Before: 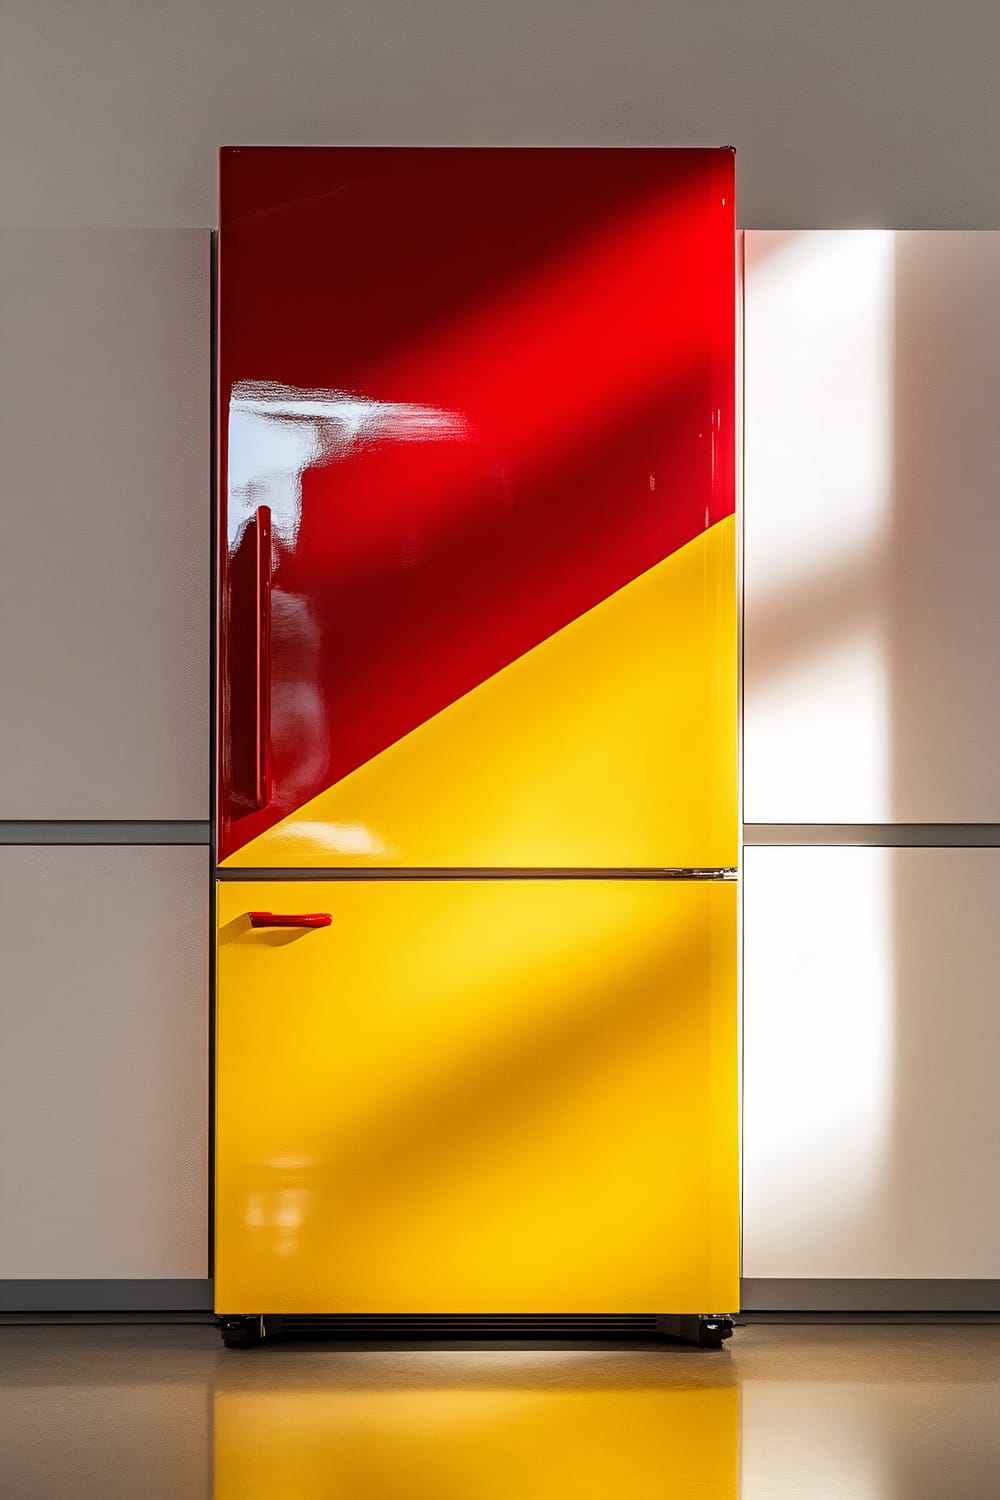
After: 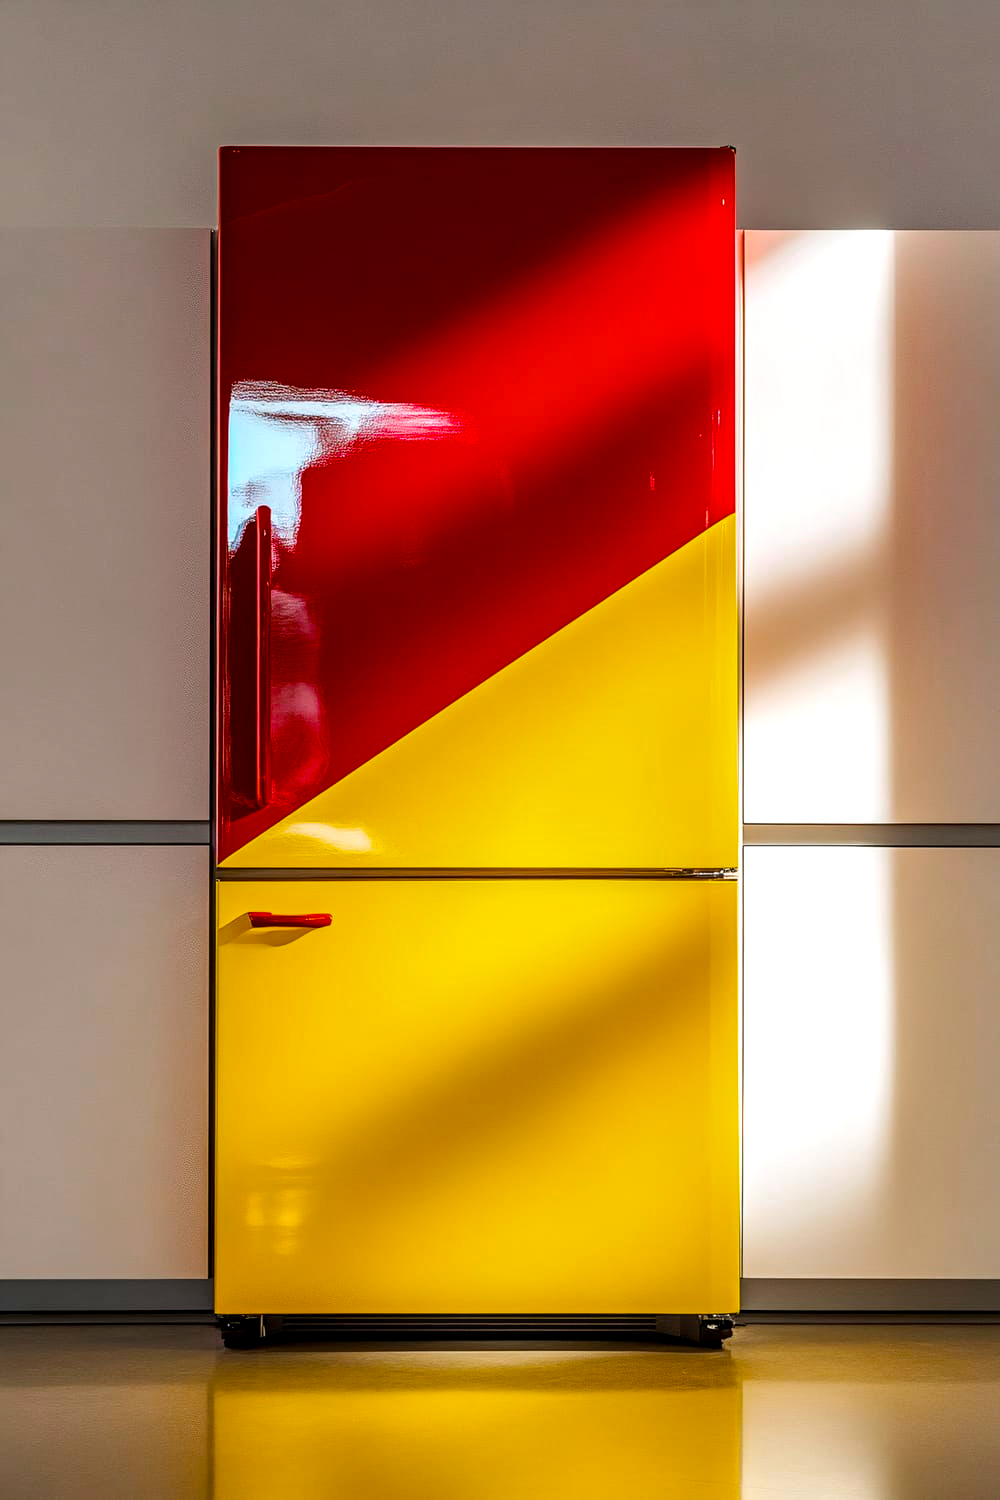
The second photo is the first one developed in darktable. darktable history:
local contrast: detail 130%
color balance rgb: linear chroma grading › global chroma 15%, perceptual saturation grading › global saturation 30%
color zones: curves: ch0 [(0.254, 0.492) (0.724, 0.62)]; ch1 [(0.25, 0.528) (0.719, 0.796)]; ch2 [(0, 0.472) (0.25, 0.5) (0.73, 0.184)]
